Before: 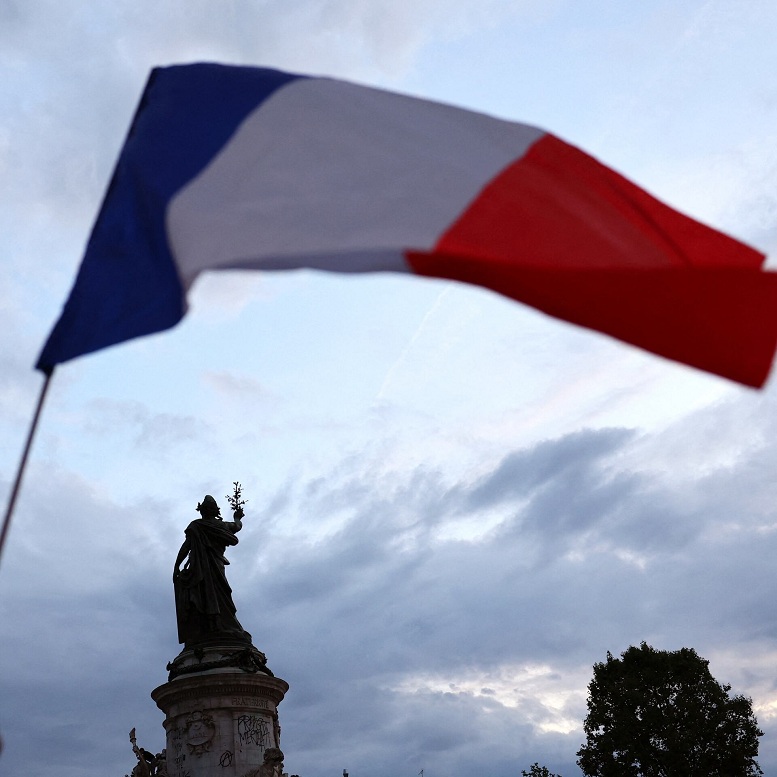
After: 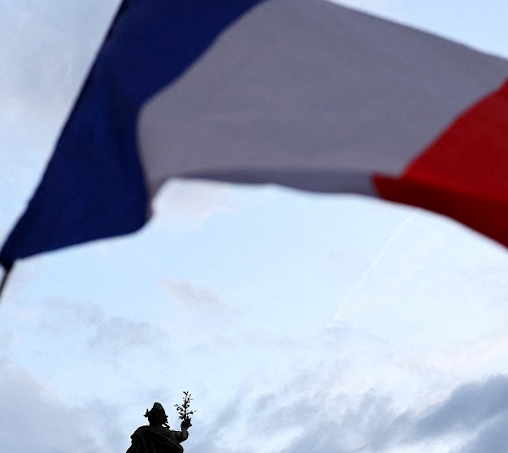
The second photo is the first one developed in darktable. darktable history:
crop and rotate: angle -4.6°, left 2.219%, top 6.98%, right 27.367%, bottom 30.186%
exposure: black level correction 0.001, compensate exposure bias true, compensate highlight preservation false
